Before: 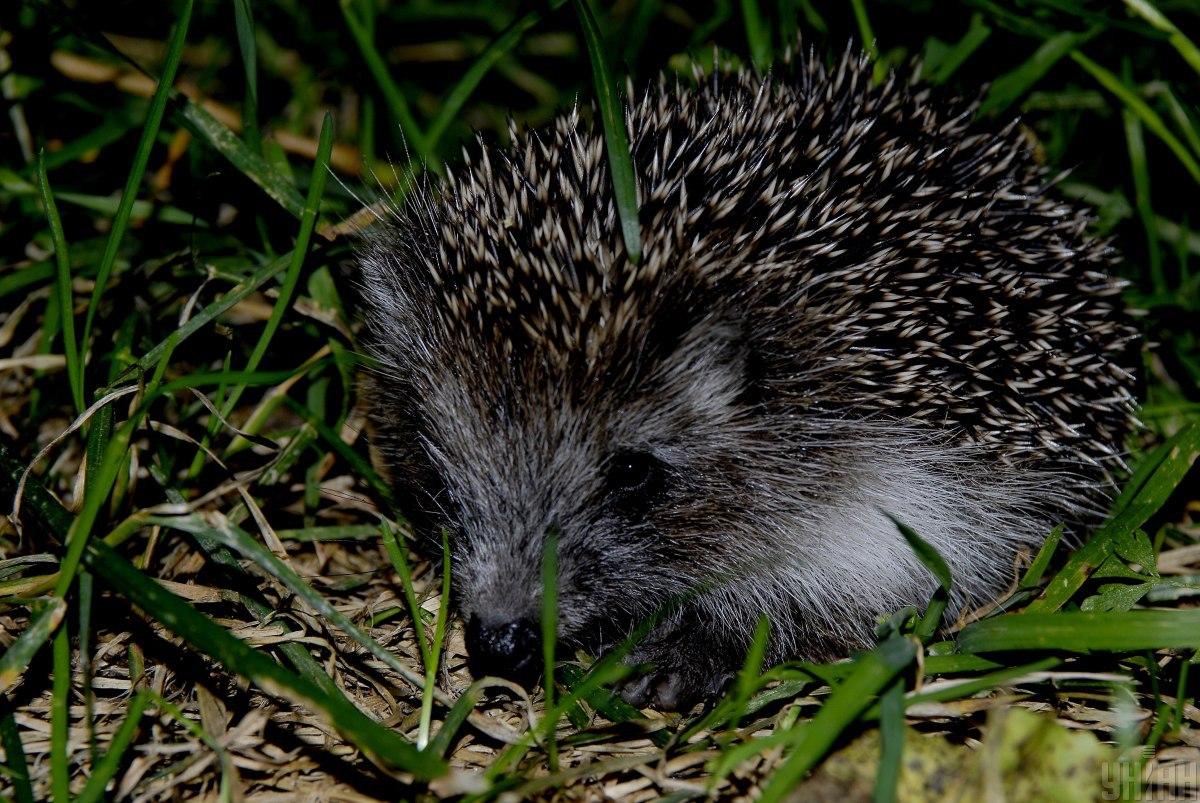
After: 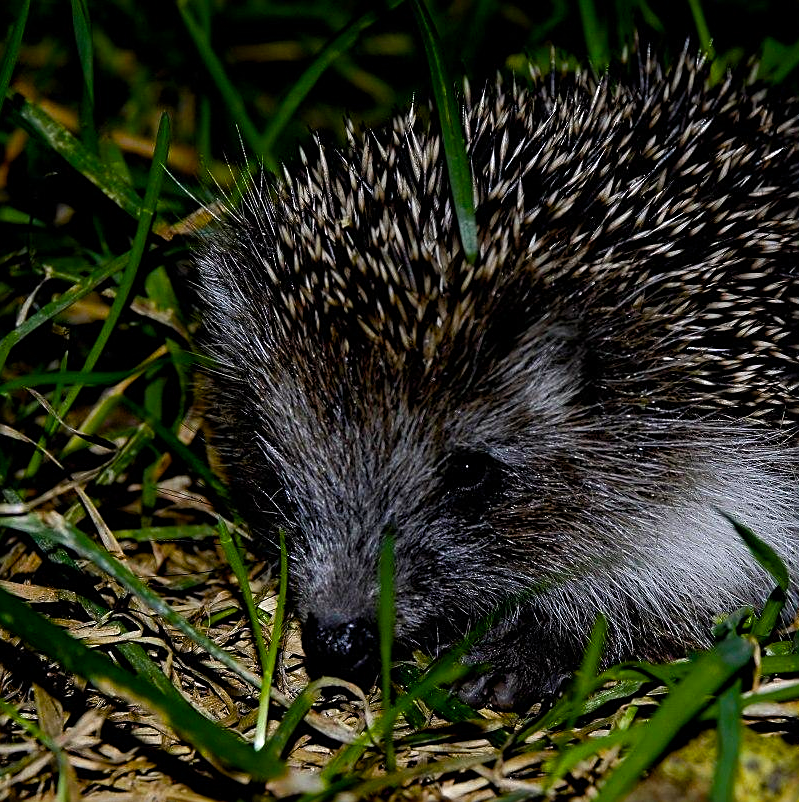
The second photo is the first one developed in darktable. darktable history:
color balance rgb: perceptual saturation grading › global saturation 34.998%, perceptual saturation grading › highlights -29.966%, perceptual saturation grading › shadows 34.753%, perceptual brilliance grading › highlights 15.521%, perceptual brilliance grading › mid-tones 6.458%, perceptual brilliance grading › shadows -15.264%, global vibrance 20%
sharpen: on, module defaults
exposure: exposure -0.156 EV, compensate highlight preservation false
crop and rotate: left 13.611%, right 19.795%
